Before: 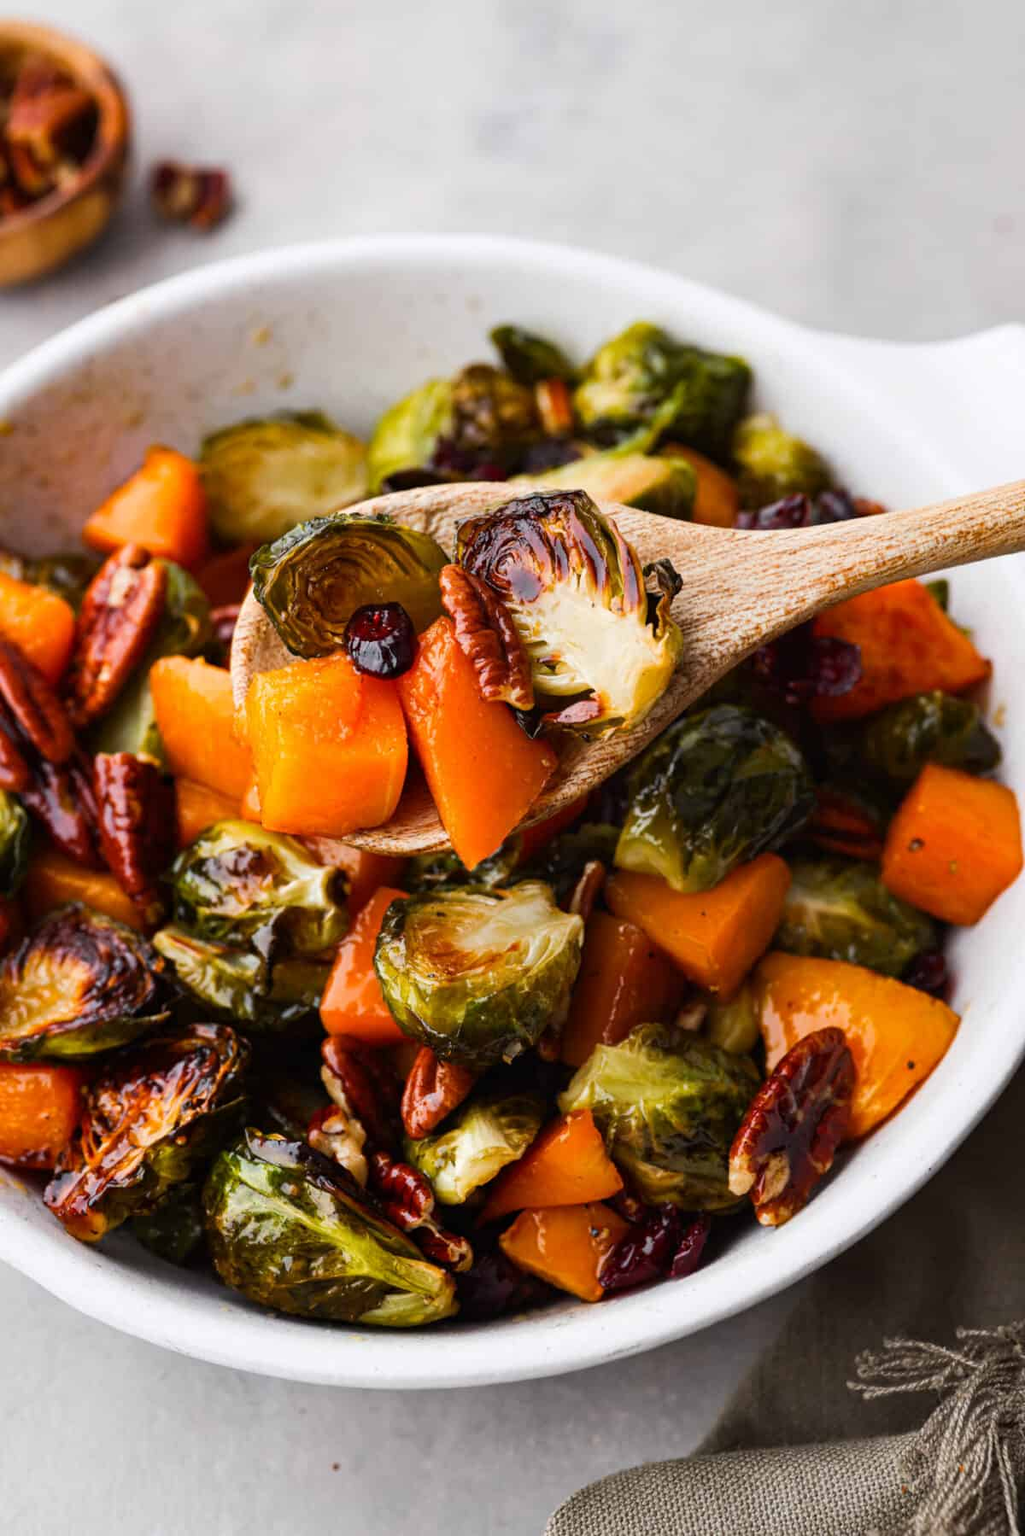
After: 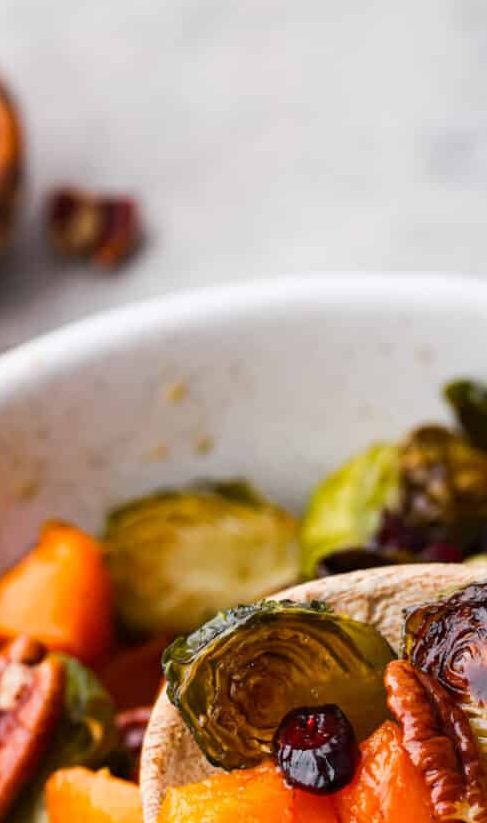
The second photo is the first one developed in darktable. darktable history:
crop and rotate: left 10.885%, top 0.067%, right 48.462%, bottom 54.16%
